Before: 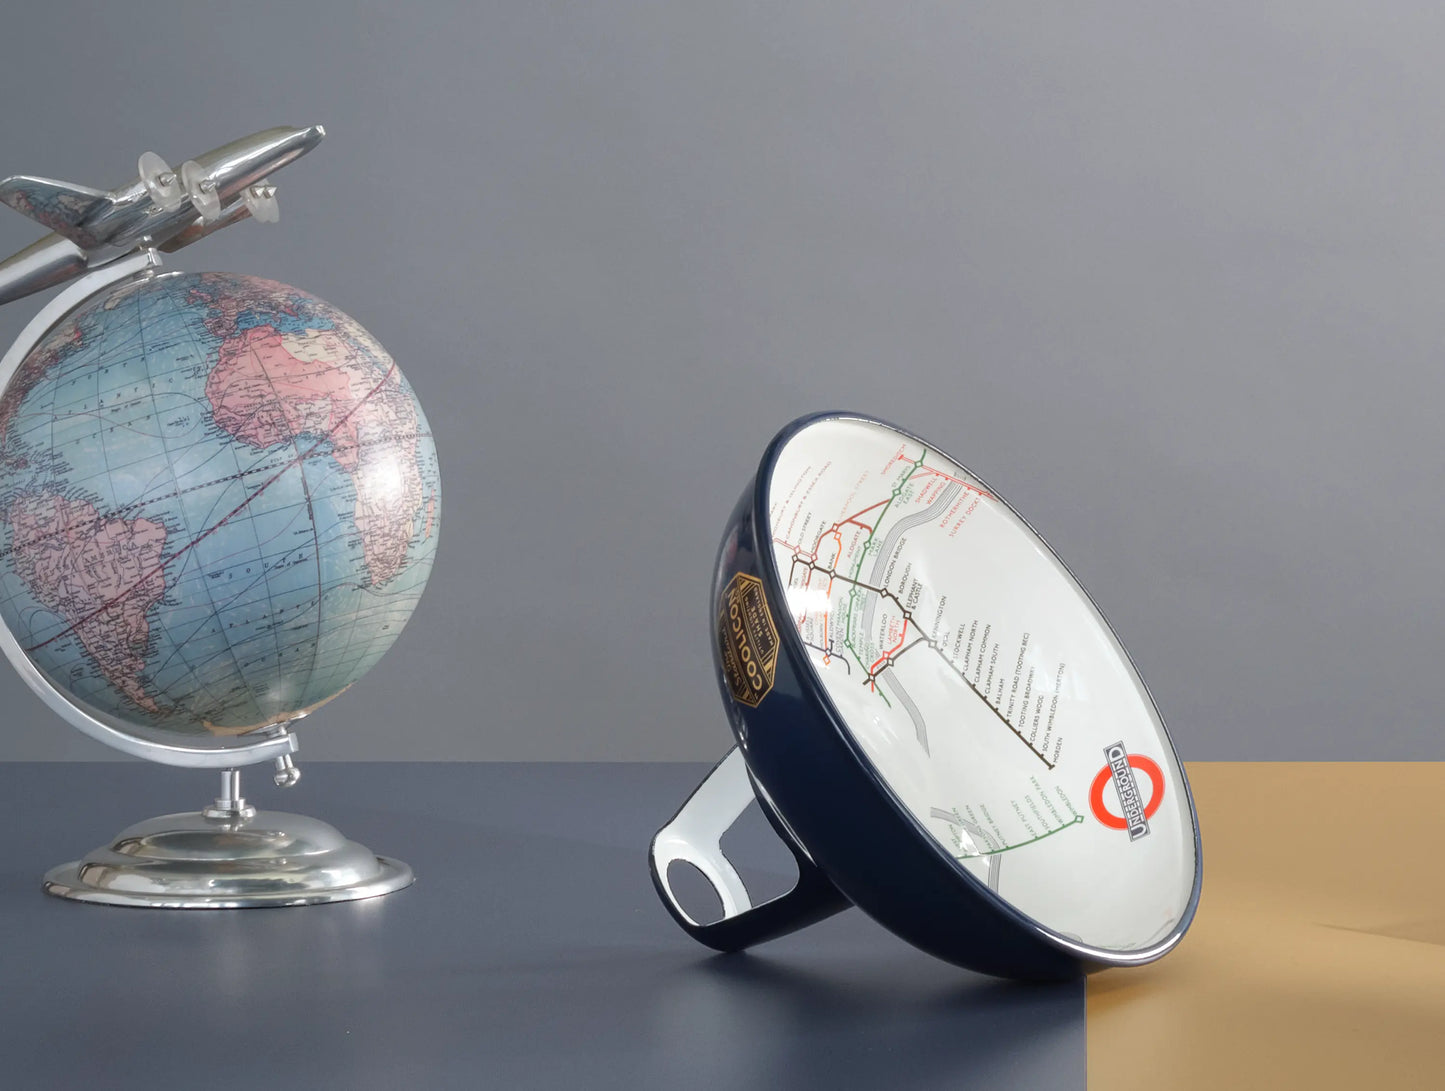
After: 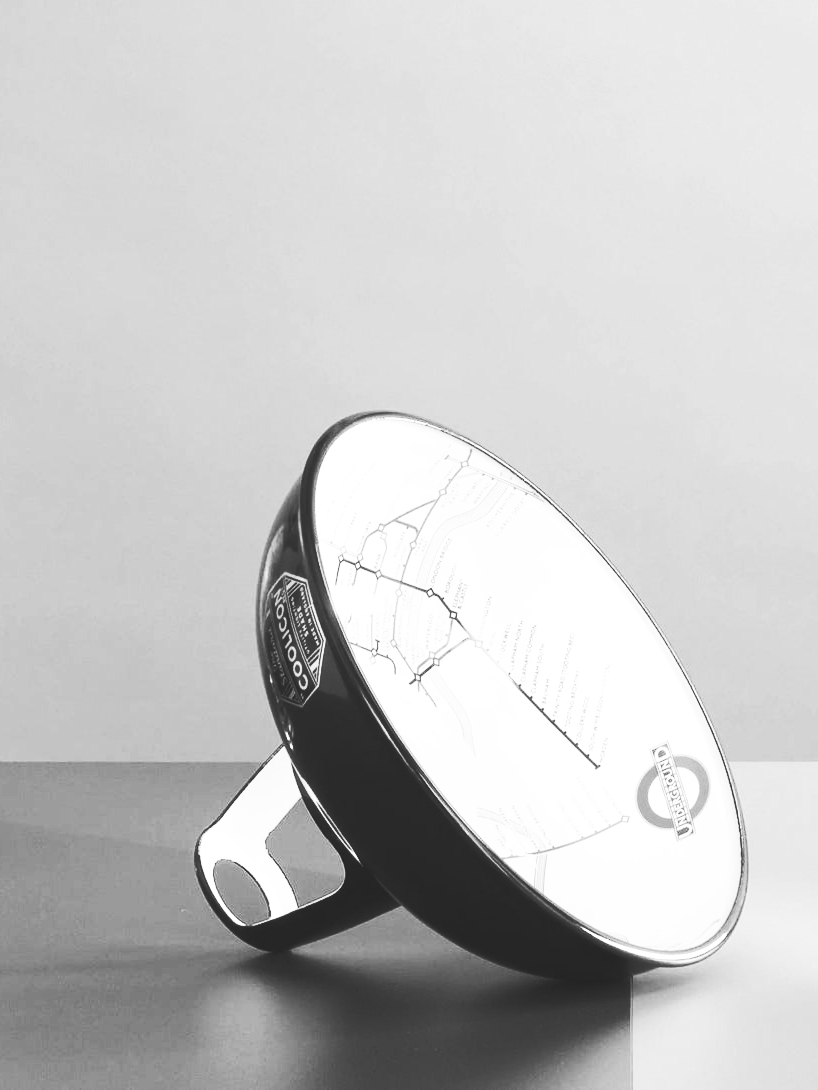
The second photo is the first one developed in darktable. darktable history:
contrast brightness saturation: saturation -1
crop: left 31.458%, top 0%, right 11.876%
base curve: curves: ch0 [(0, 0.015) (0.085, 0.116) (0.134, 0.298) (0.19, 0.545) (0.296, 0.764) (0.599, 0.982) (1, 1)], preserve colors none
